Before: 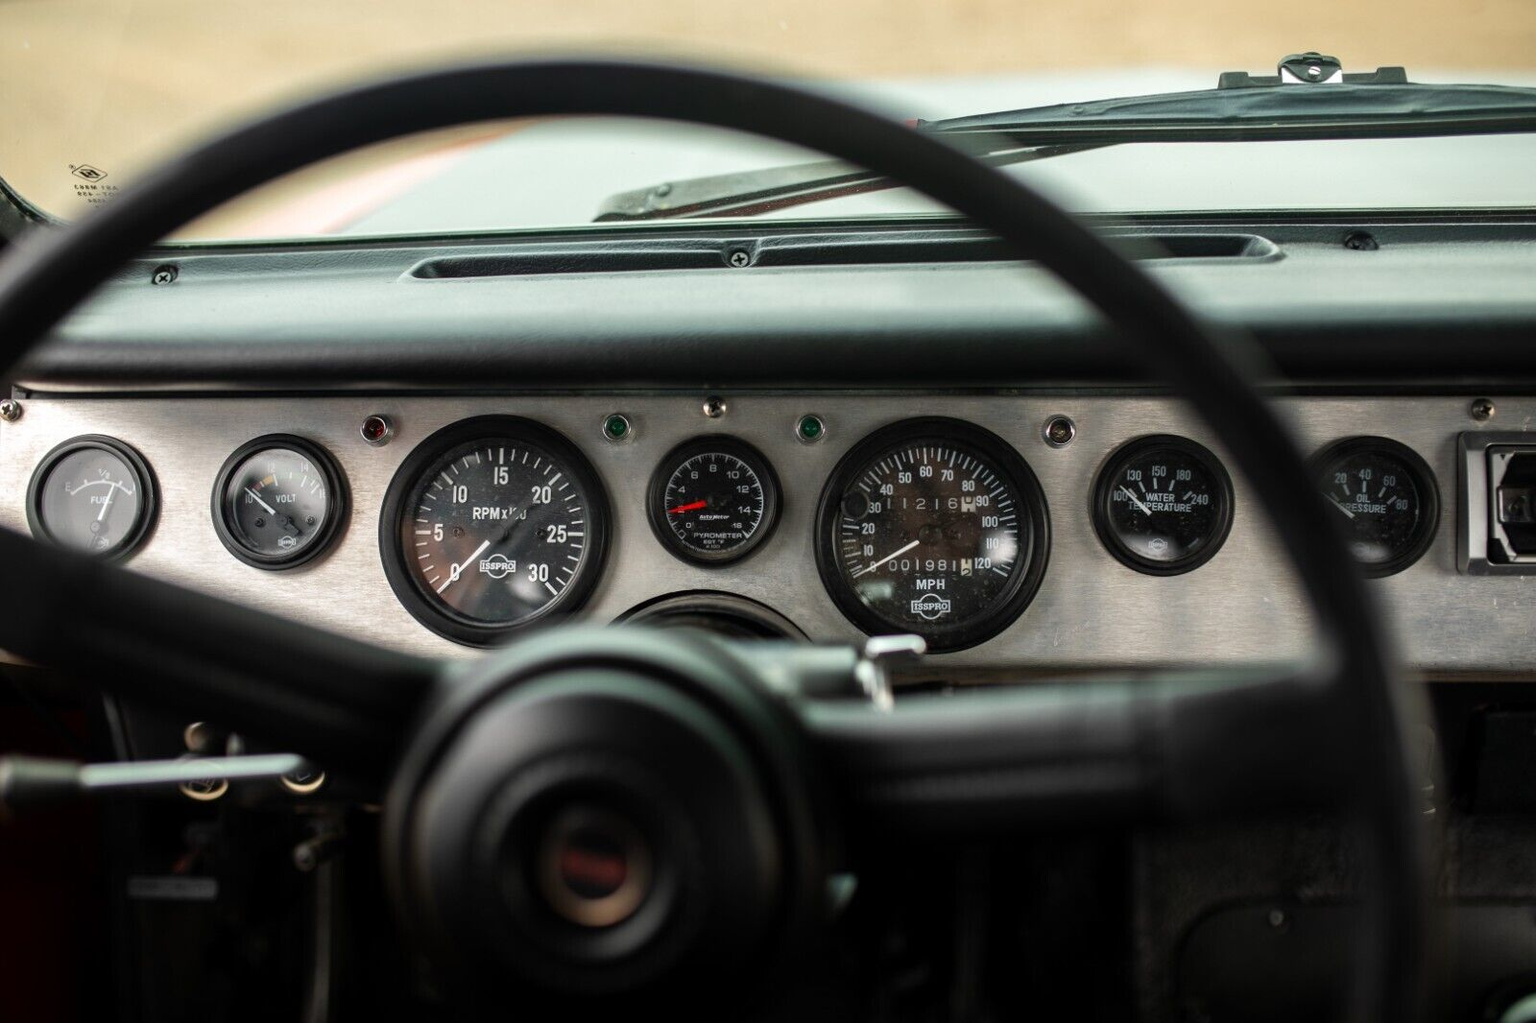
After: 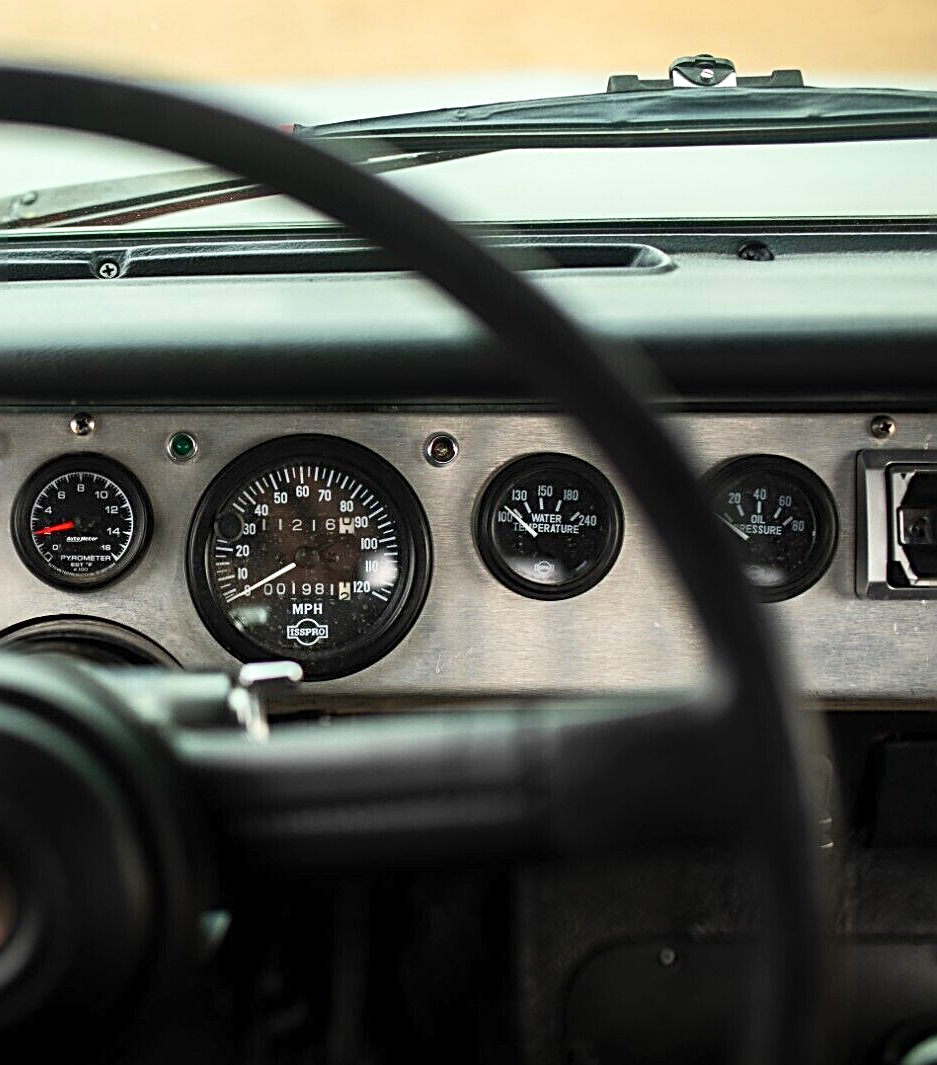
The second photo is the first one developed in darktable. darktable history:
contrast brightness saturation: contrast 0.2, brightness 0.16, saturation 0.22
crop: left 41.402%
sharpen: radius 2.817, amount 0.715
